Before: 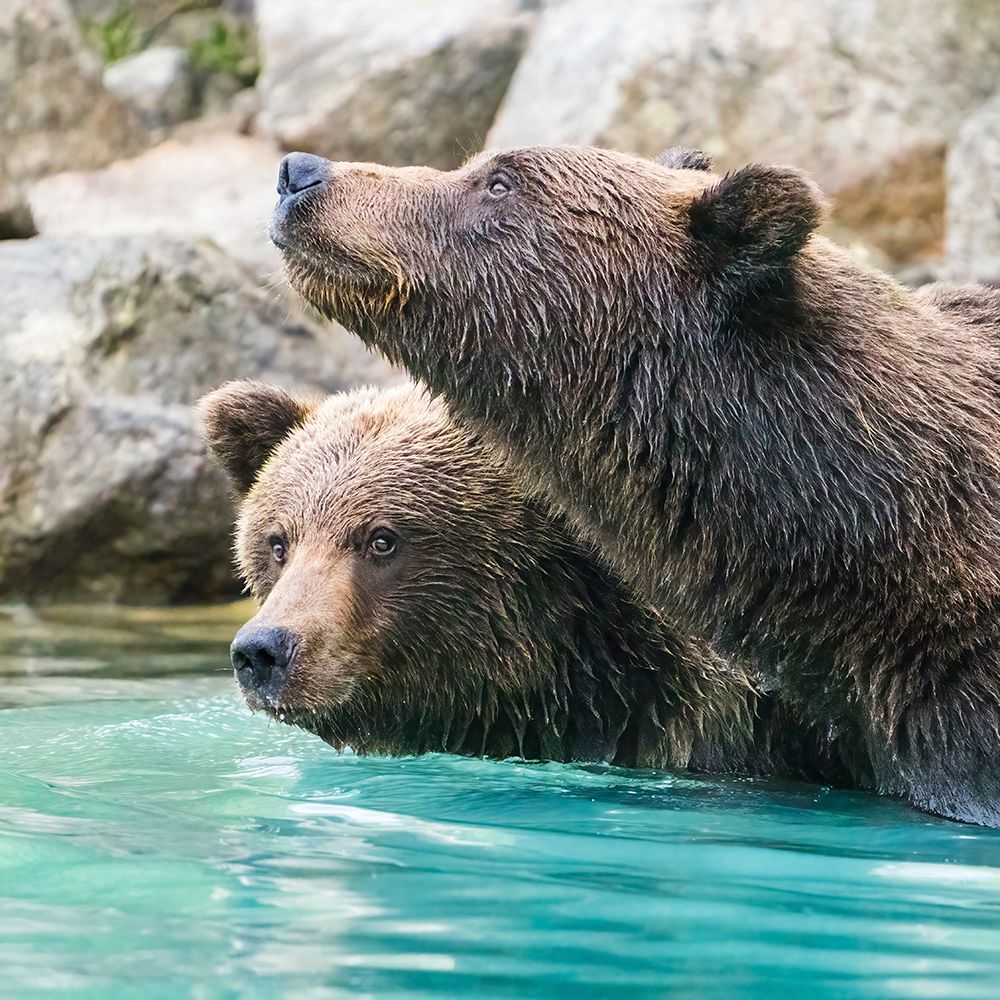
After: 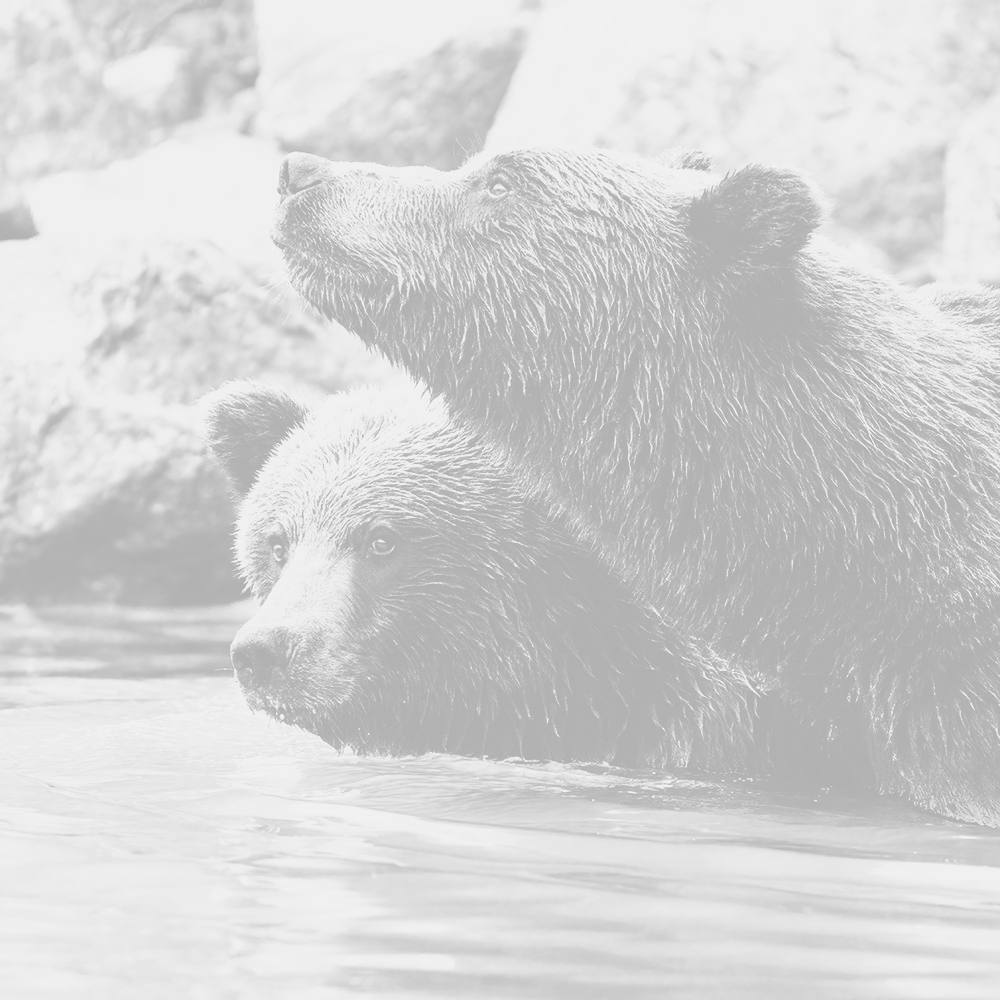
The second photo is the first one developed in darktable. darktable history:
colorize: hue 331.2°, saturation 69%, source mix 30.28%, lightness 69.02%, version 1
monochrome: a 32, b 64, size 2.3
base curve: curves: ch0 [(0, 0.036) (0.007, 0.037) (0.604, 0.887) (1, 1)], preserve colors none
